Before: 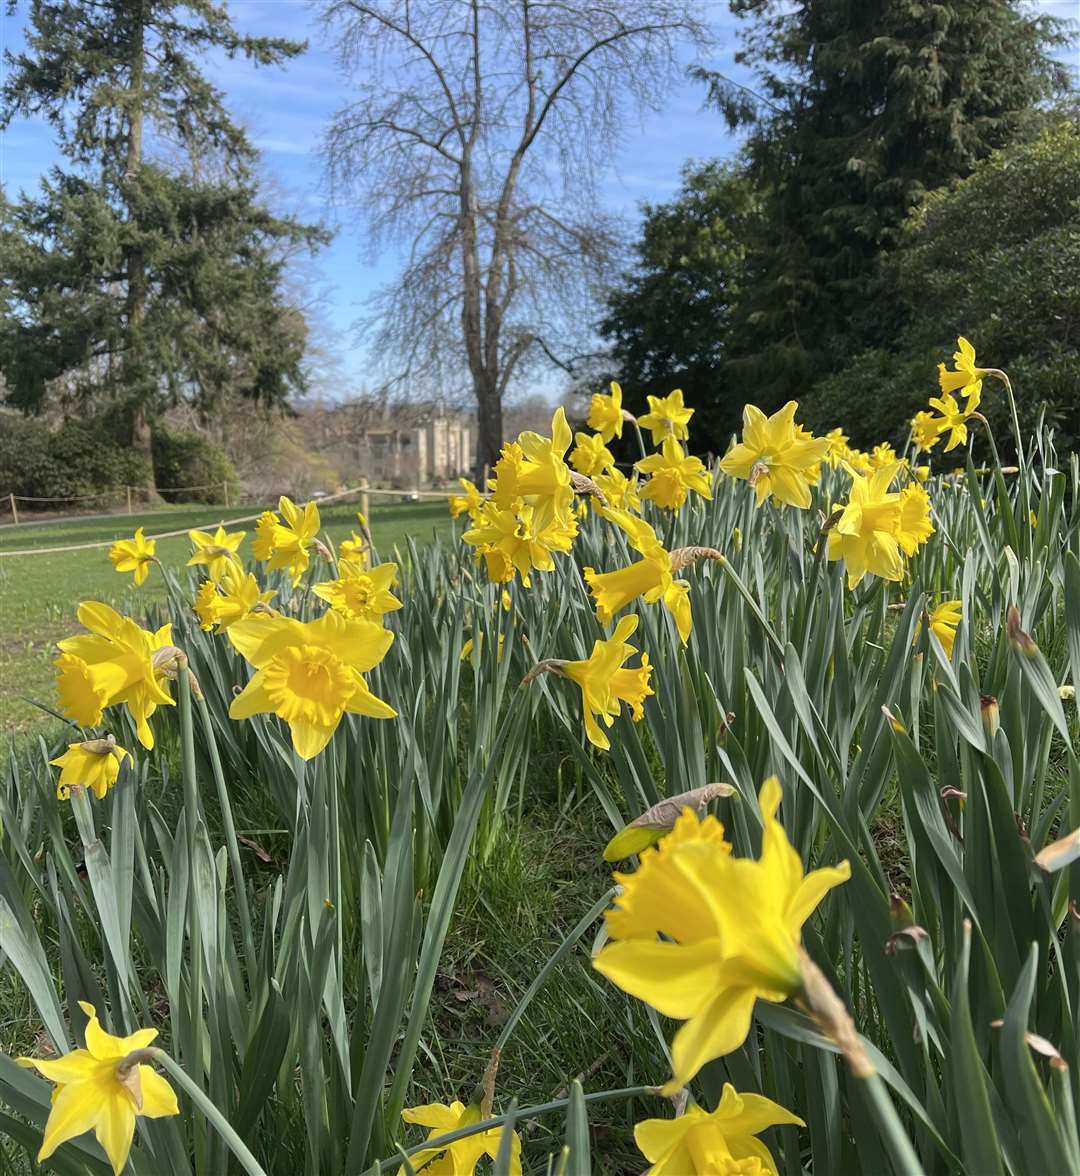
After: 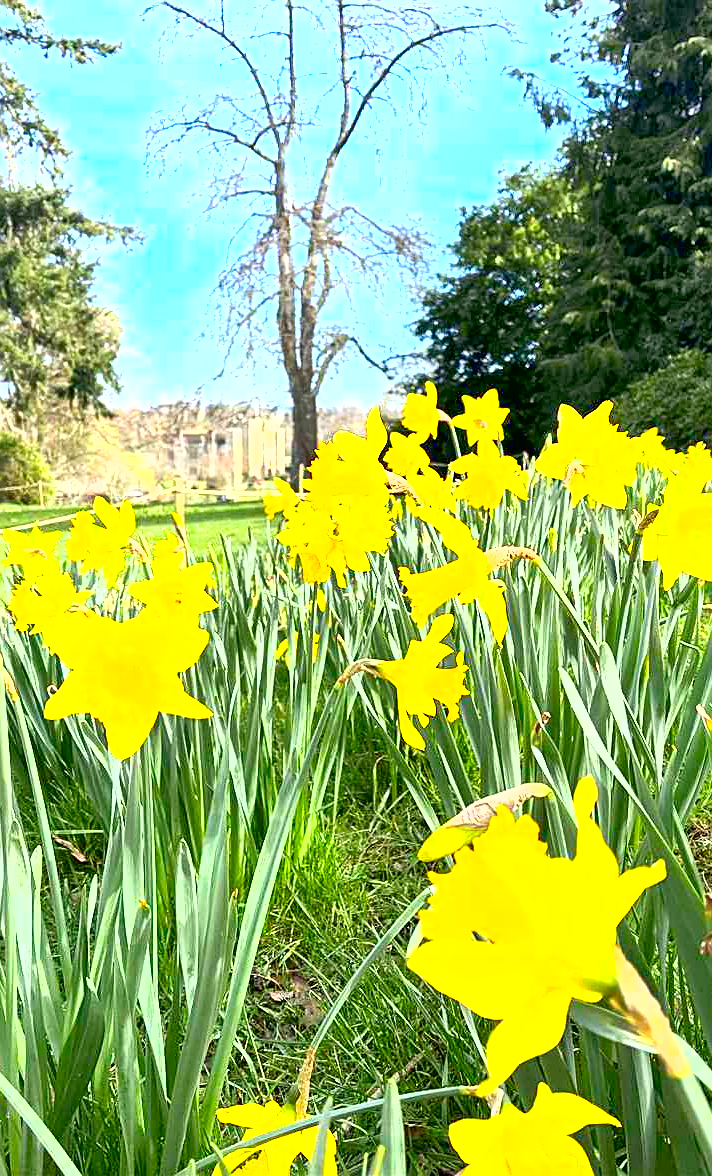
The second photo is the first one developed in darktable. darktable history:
crop: left 17.13%, right 16.942%
sharpen: on, module defaults
contrast brightness saturation: saturation 0.492
exposure: black level correction 0.006, exposure 2.074 EV, compensate highlight preservation false
shadows and highlights: shadows 32.07, highlights -33.06, soften with gaussian
